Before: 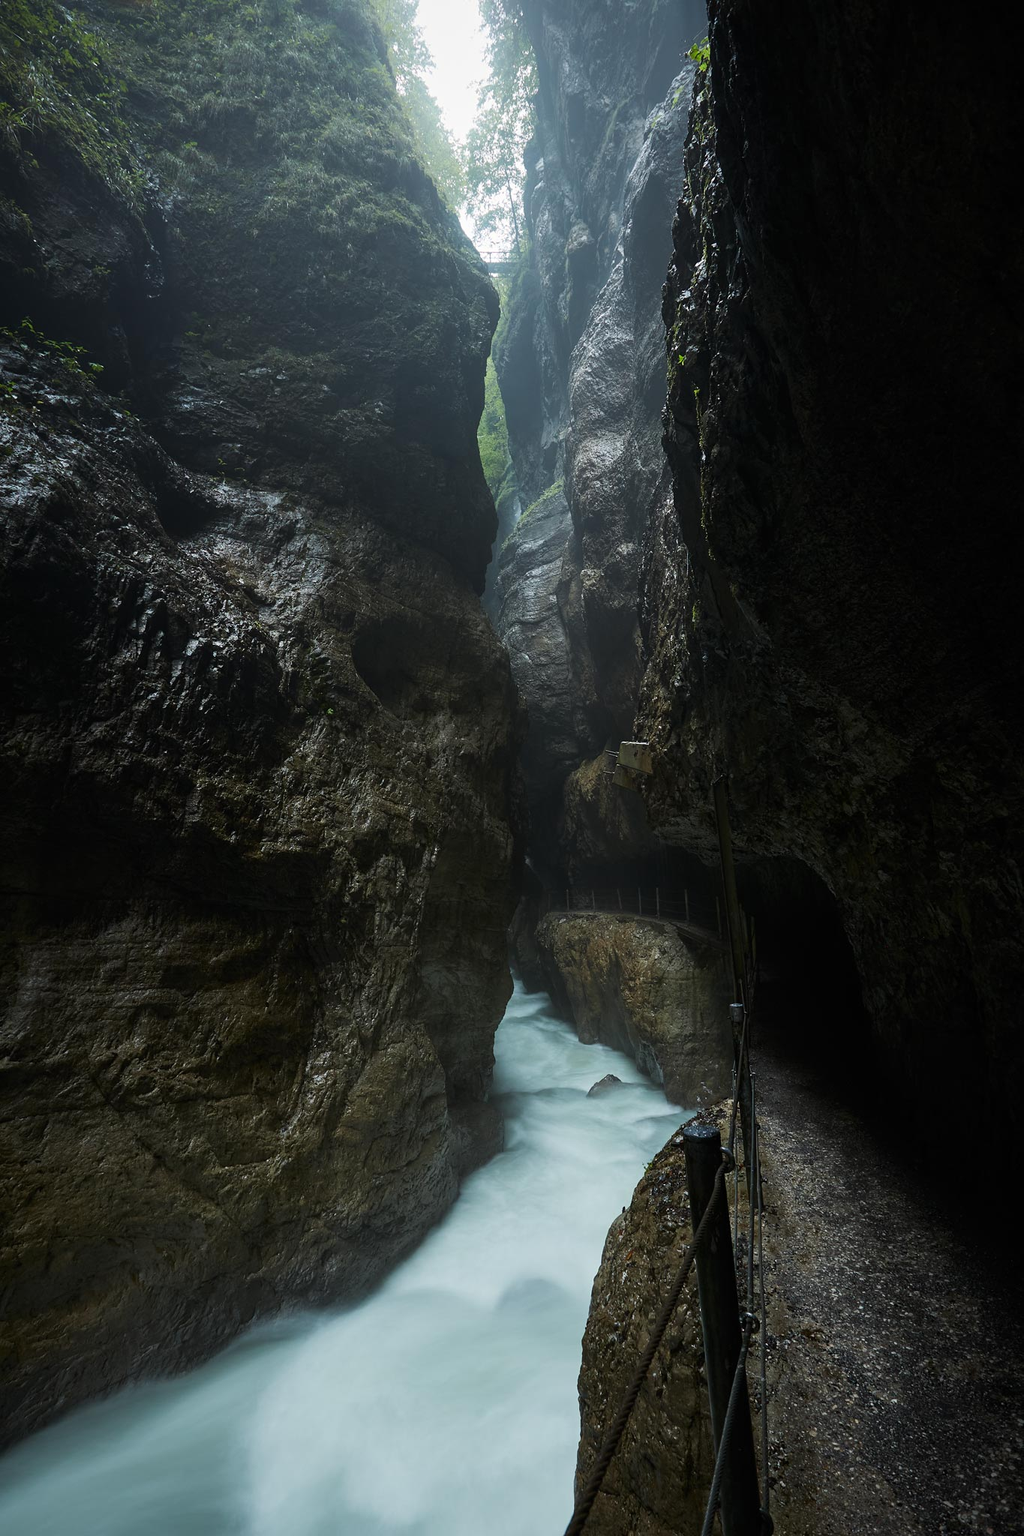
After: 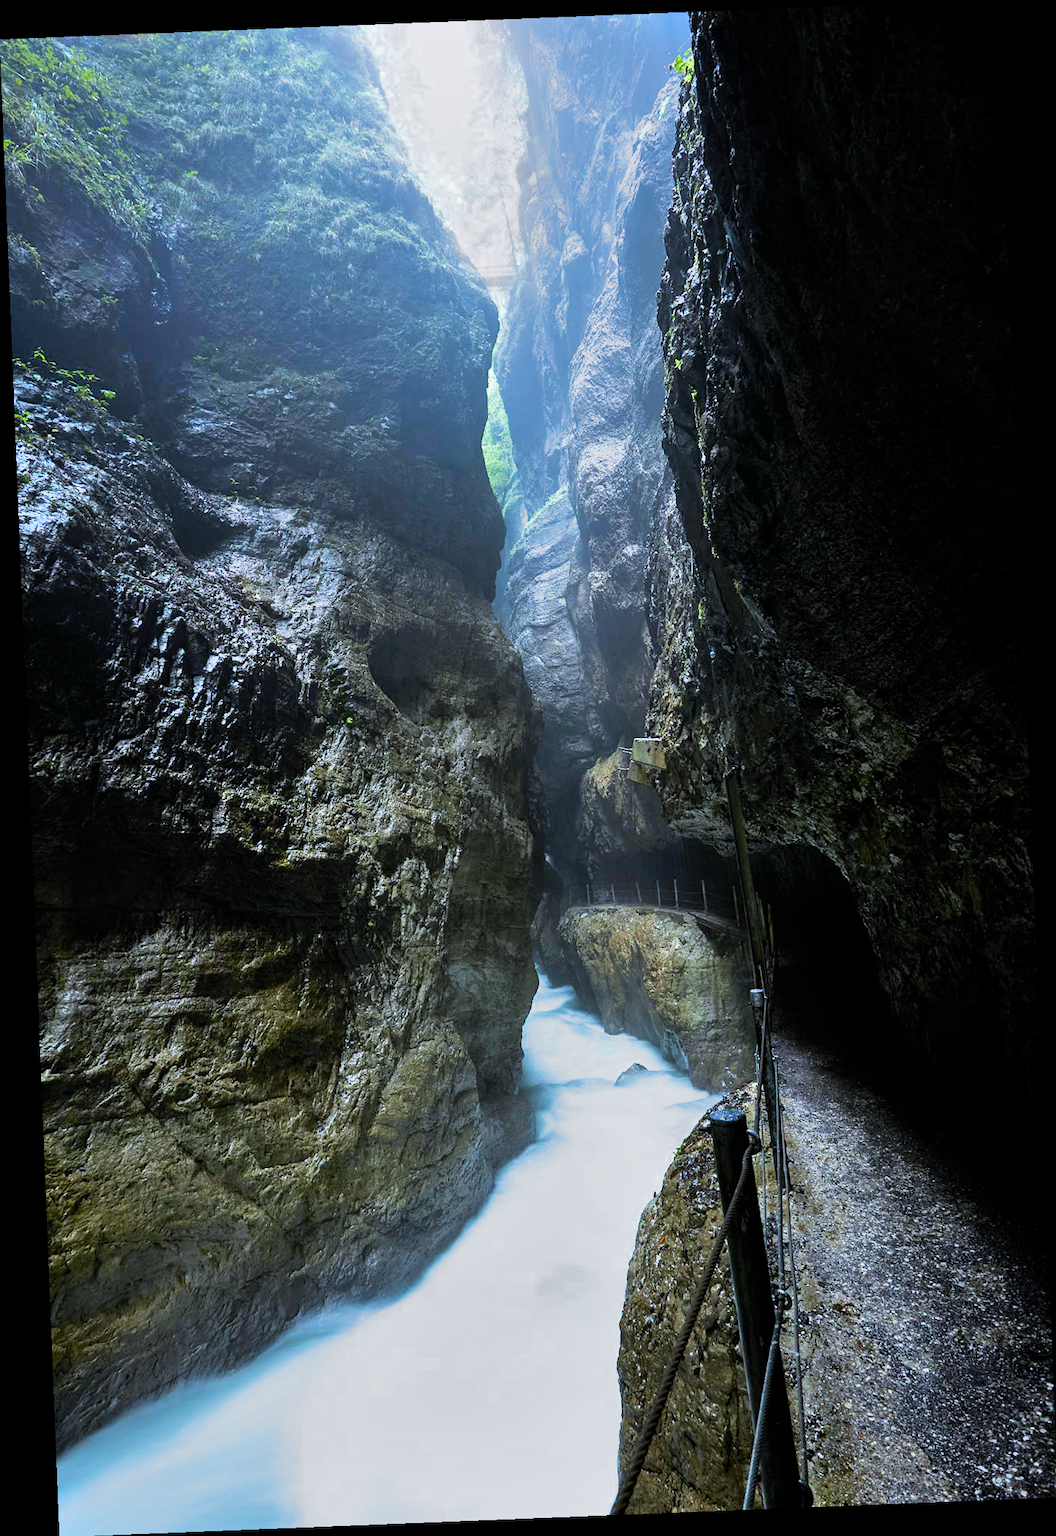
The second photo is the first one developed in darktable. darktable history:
shadows and highlights: soften with gaussian
color balance rgb: linear chroma grading › global chroma 33.4%
exposure: exposure 0.556 EV, compensate highlight preservation false
filmic rgb: middle gray luminance 9.23%, black relative exposure -10.55 EV, white relative exposure 3.45 EV, threshold 6 EV, target black luminance 0%, hardness 5.98, latitude 59.69%, contrast 1.087, highlights saturation mix 5%, shadows ↔ highlights balance 29.23%, add noise in highlights 0, color science v3 (2019), use custom middle-gray values true, iterations of high-quality reconstruction 0, contrast in highlights soft, enable highlight reconstruction true
rotate and perspective: rotation -2.29°, automatic cropping off
white balance: red 0.948, green 1.02, blue 1.176
